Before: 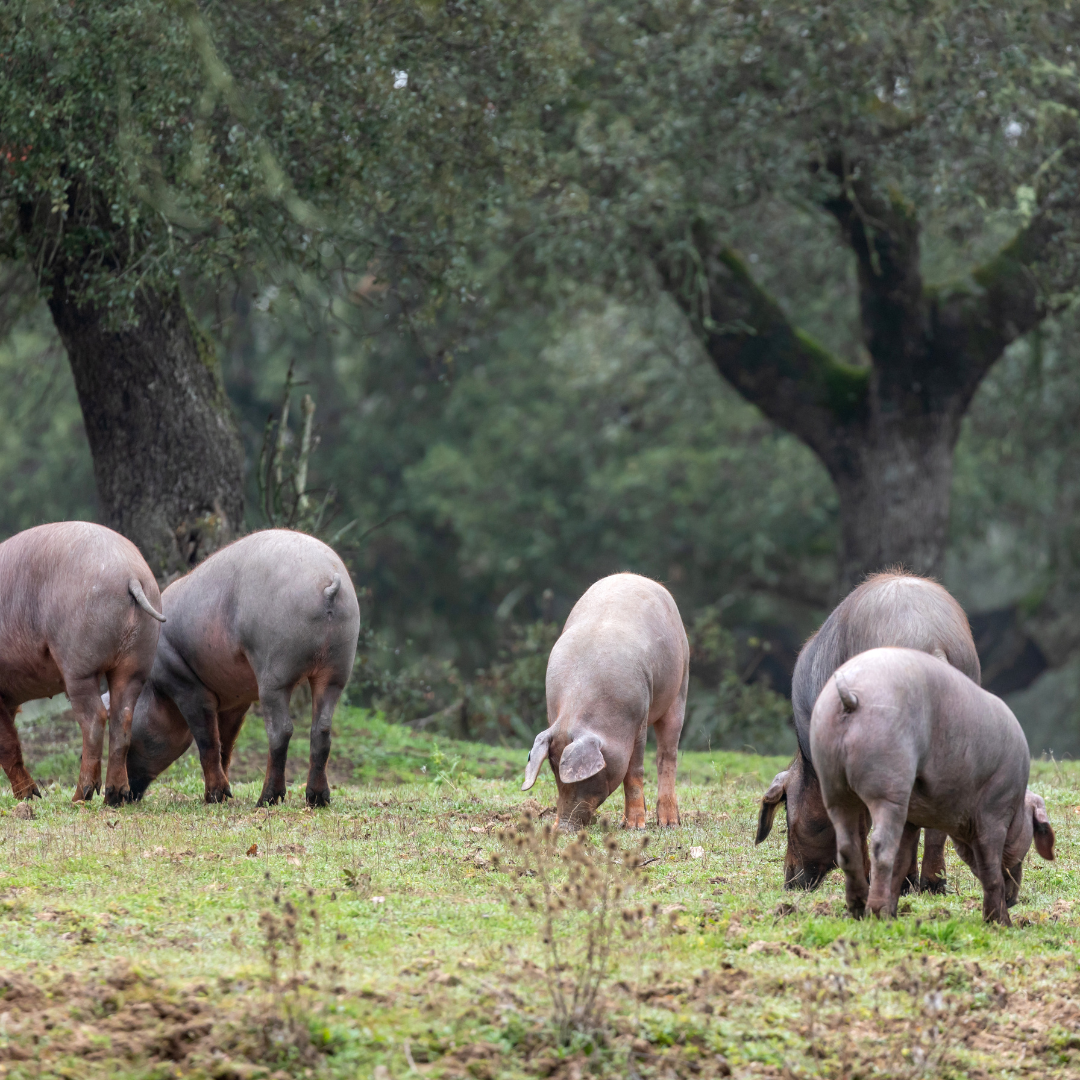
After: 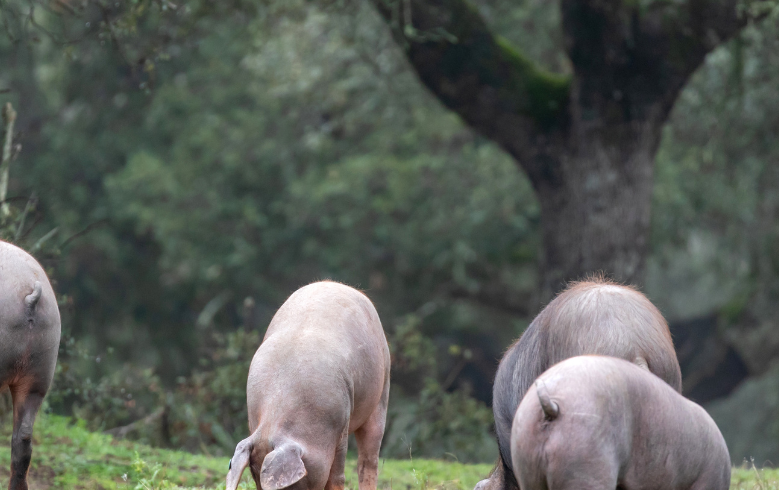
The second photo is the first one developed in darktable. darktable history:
crop and rotate: left 27.779%, top 27.068%, bottom 27.53%
